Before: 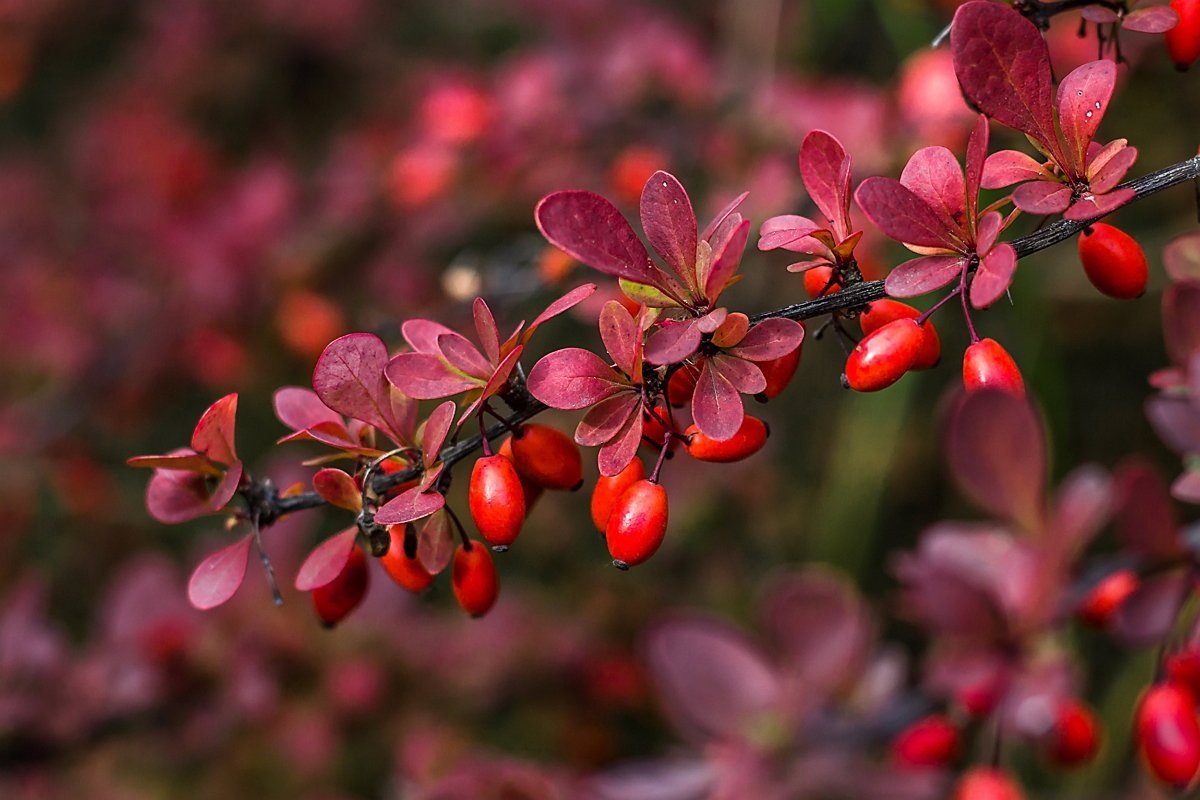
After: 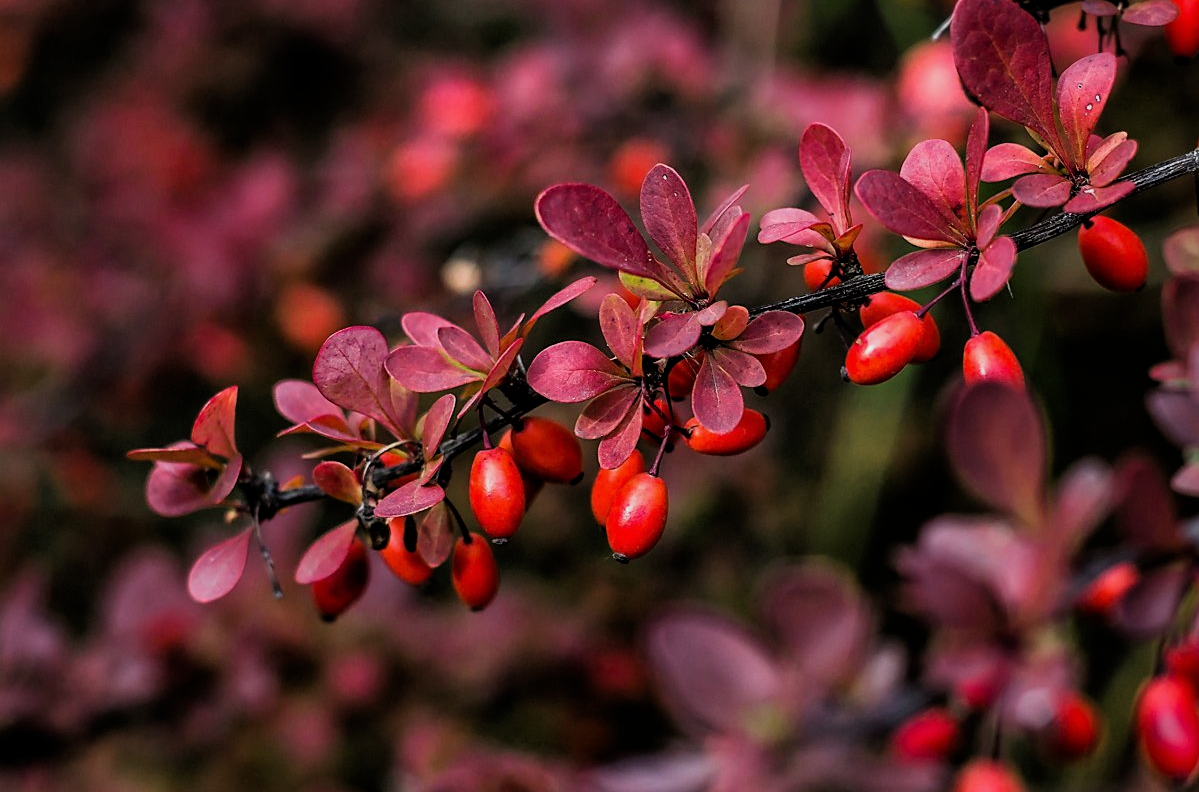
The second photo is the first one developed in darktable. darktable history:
filmic rgb: black relative exposure -11.94 EV, white relative exposure 5.44 EV, hardness 4.48, latitude 49.54%, contrast 1.142
crop: top 0.887%, right 0.034%
